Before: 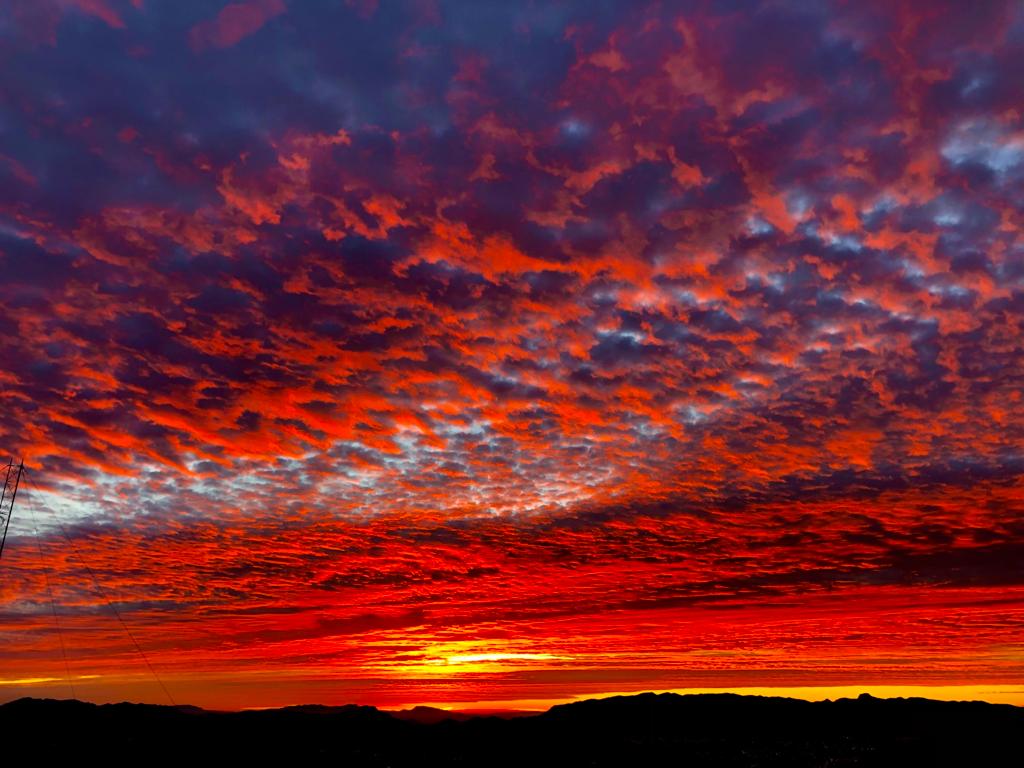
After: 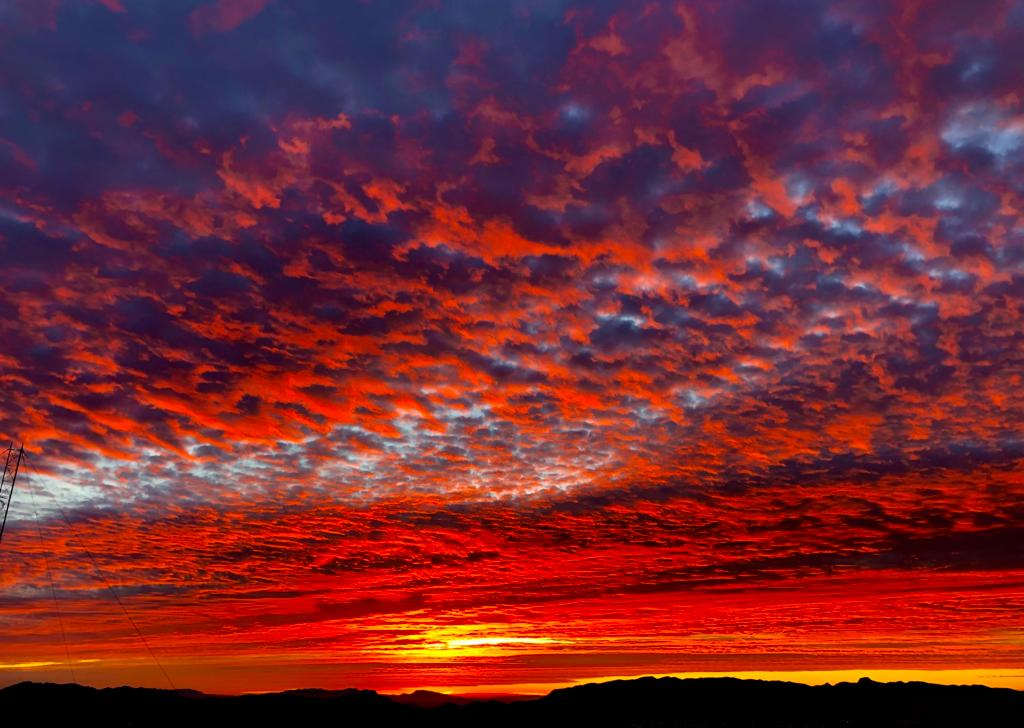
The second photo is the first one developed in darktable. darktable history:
crop and rotate: top 2.102%, bottom 3.092%
